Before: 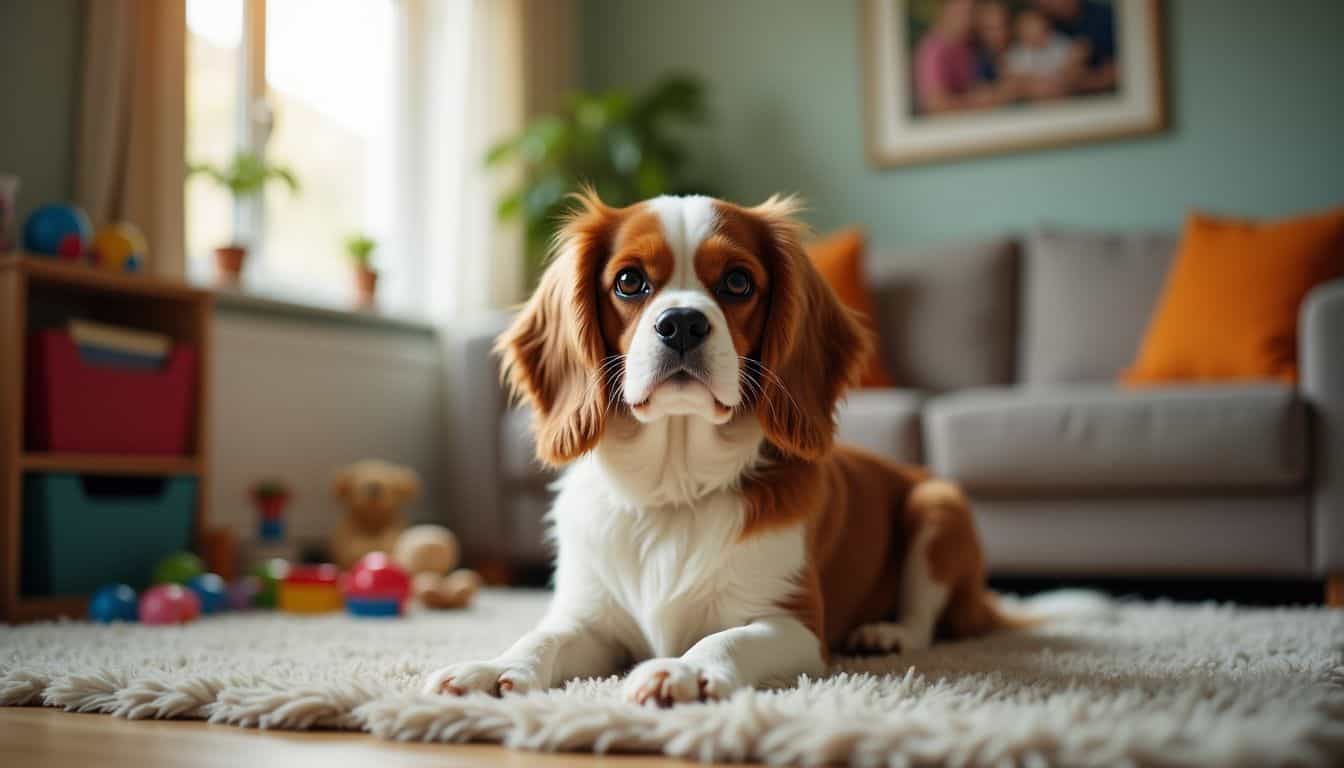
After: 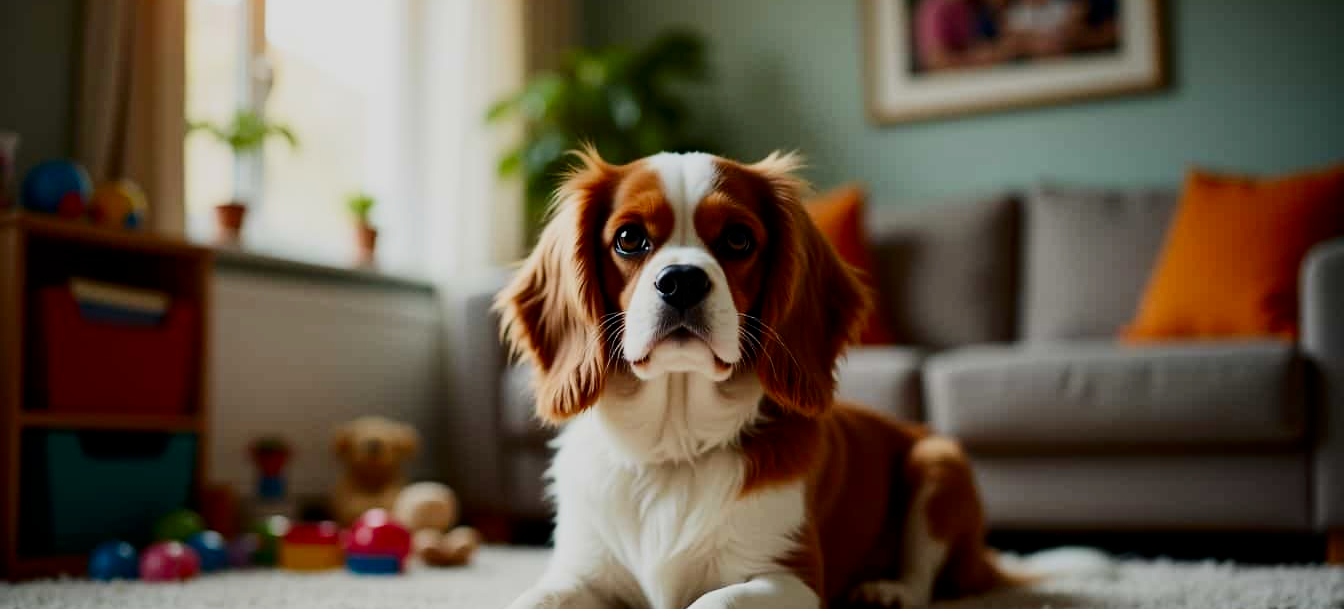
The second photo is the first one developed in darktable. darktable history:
filmic rgb: black relative exposure -7.65 EV, white relative exposure 4.56 EV, hardness 3.61
contrast brightness saturation: contrast 0.2, brightness -0.105, saturation 0.101
crop and rotate: top 5.662%, bottom 14.929%
